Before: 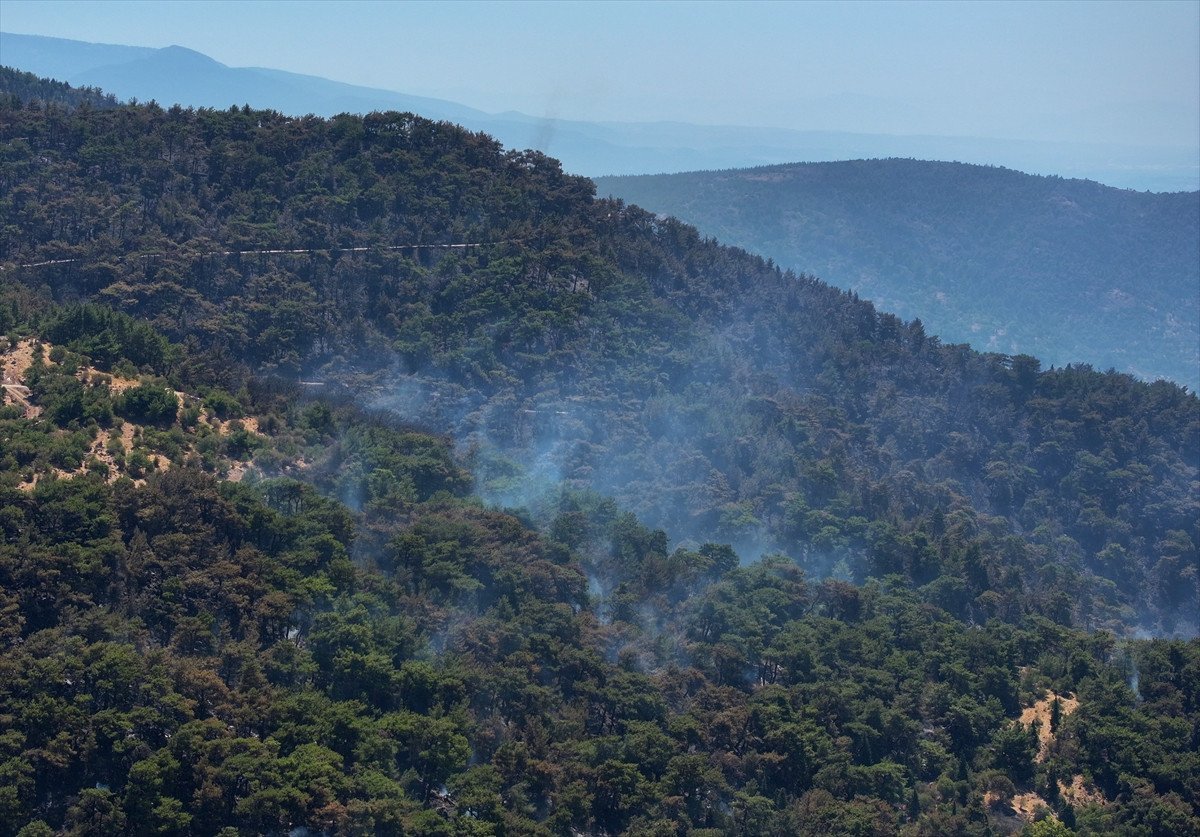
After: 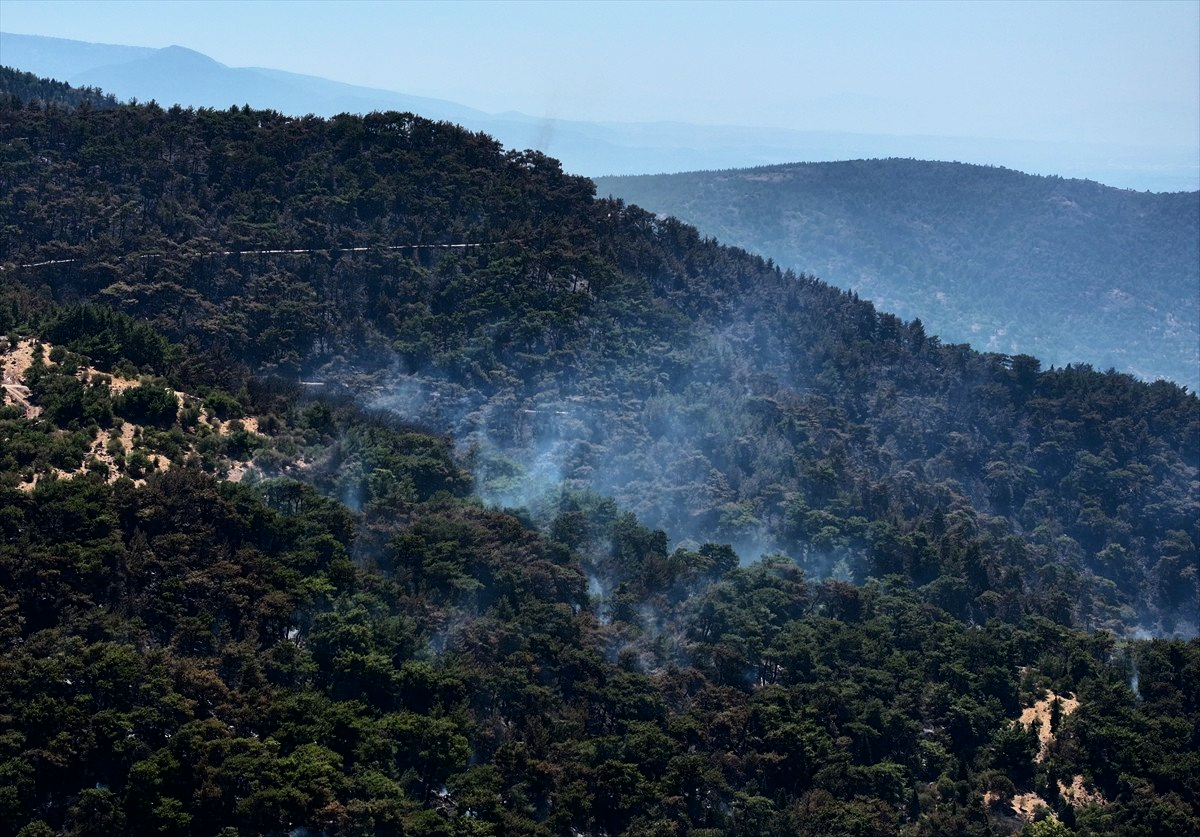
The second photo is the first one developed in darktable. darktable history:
contrast brightness saturation: contrast 0.28
filmic rgb: black relative exposure -11.88 EV, white relative exposure 5.43 EV, threshold 3 EV, hardness 4.49, latitude 50%, contrast 1.14, color science v5 (2021), contrast in shadows safe, contrast in highlights safe, enable highlight reconstruction true
